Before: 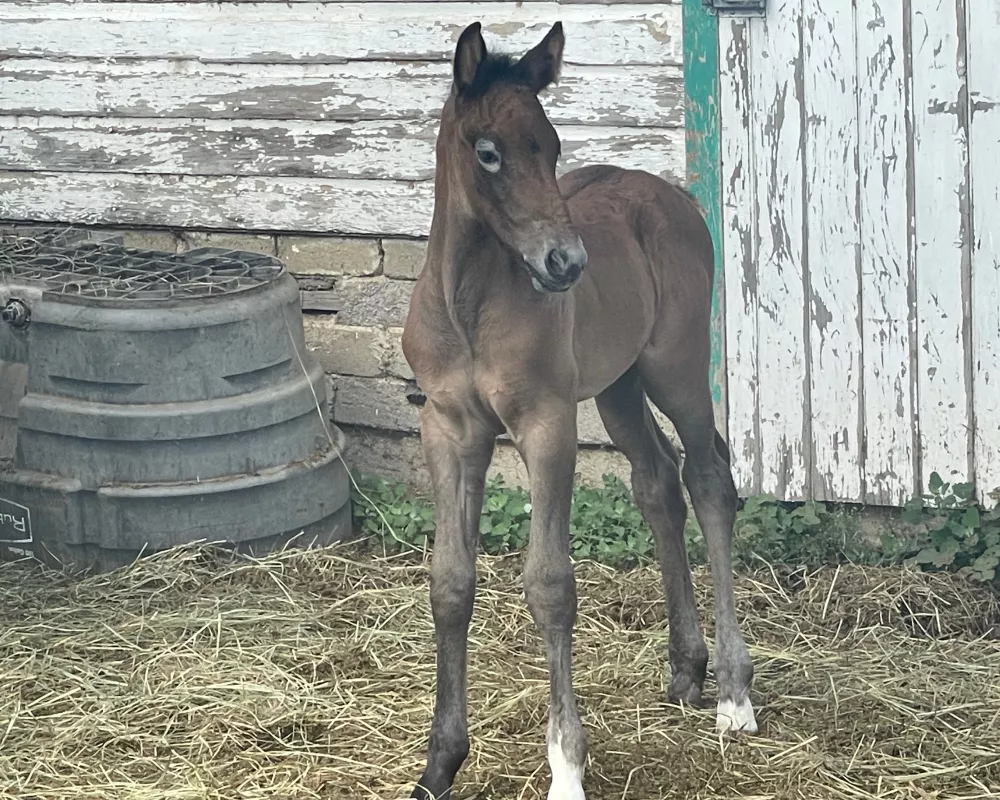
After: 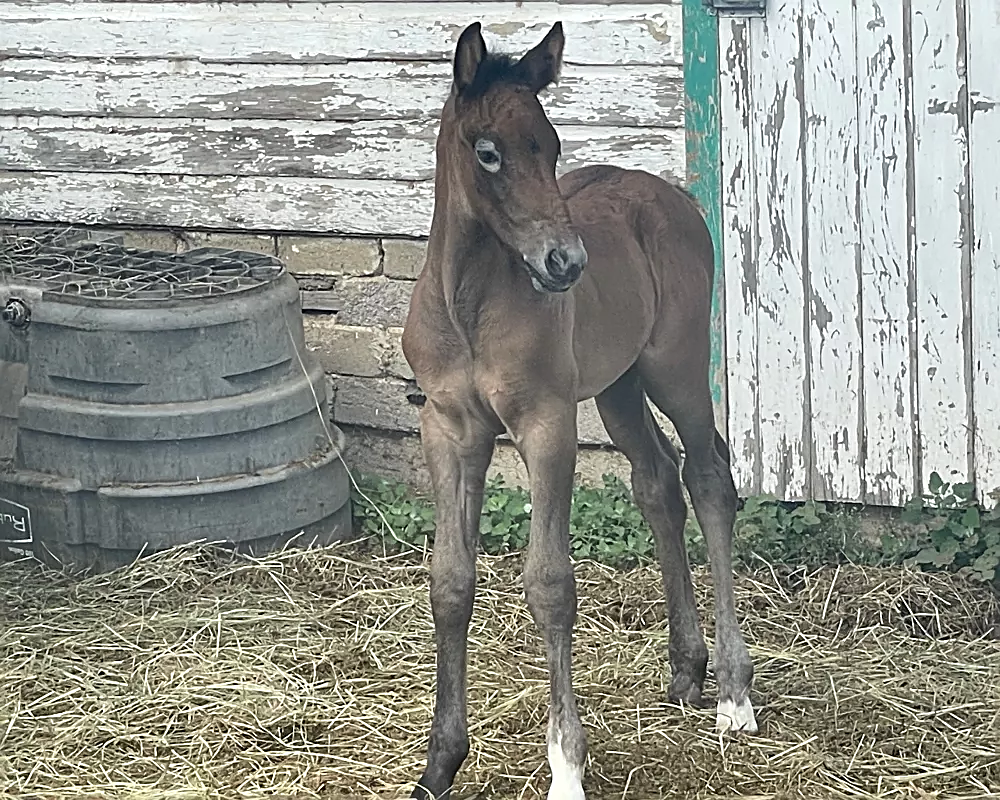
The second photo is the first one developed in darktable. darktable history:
sharpen: amount 0.75
rgb levels: preserve colors max RGB
